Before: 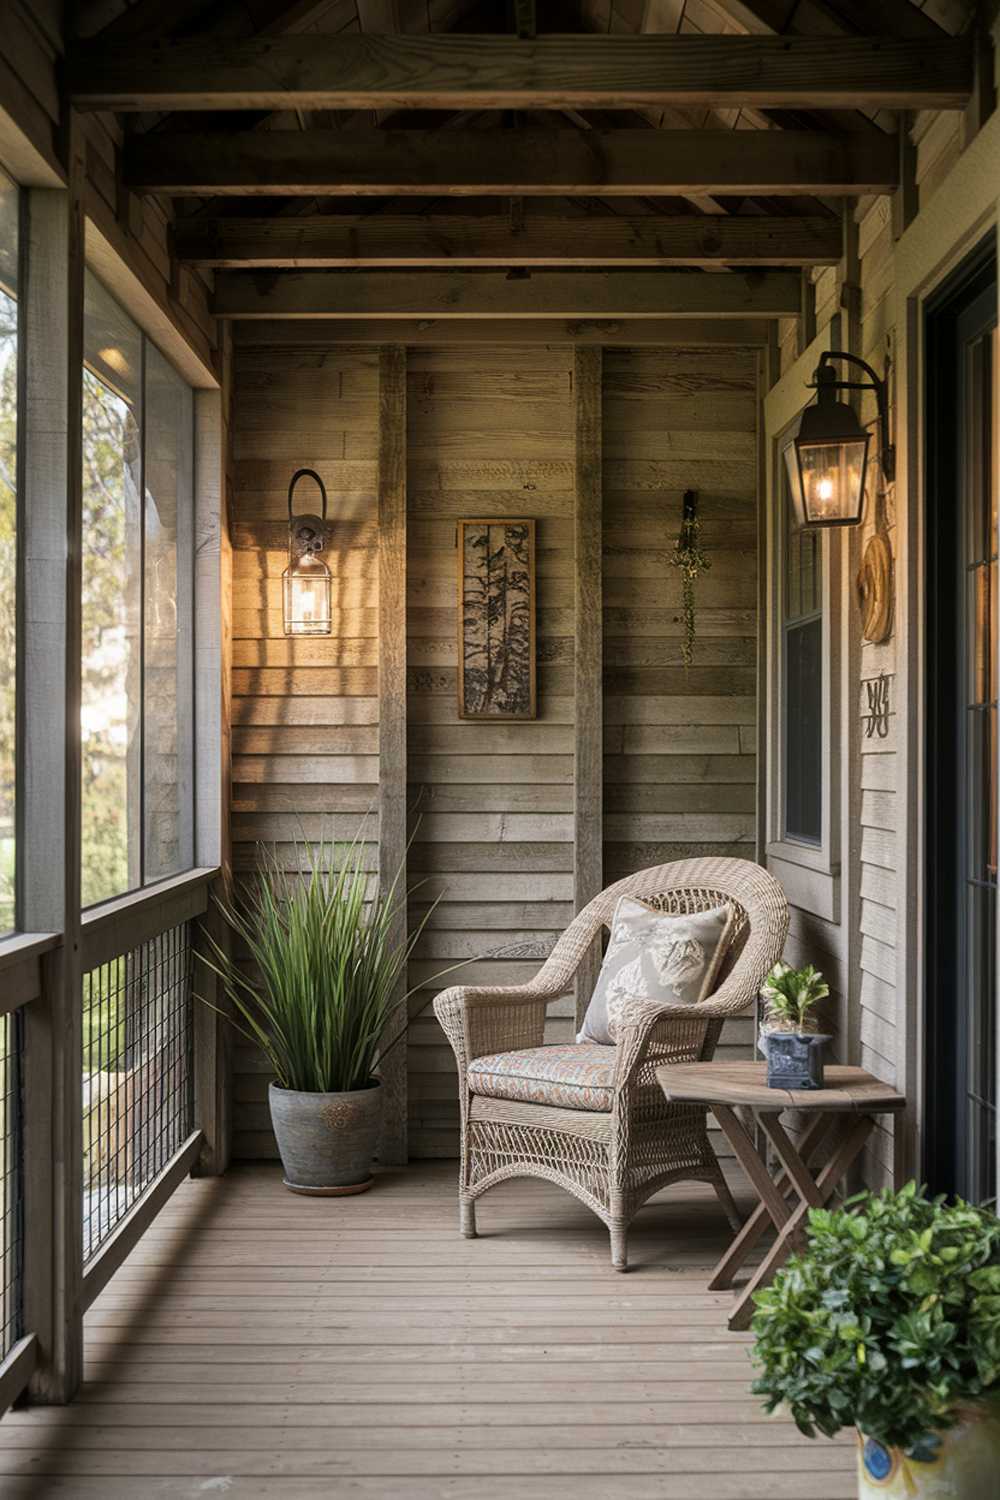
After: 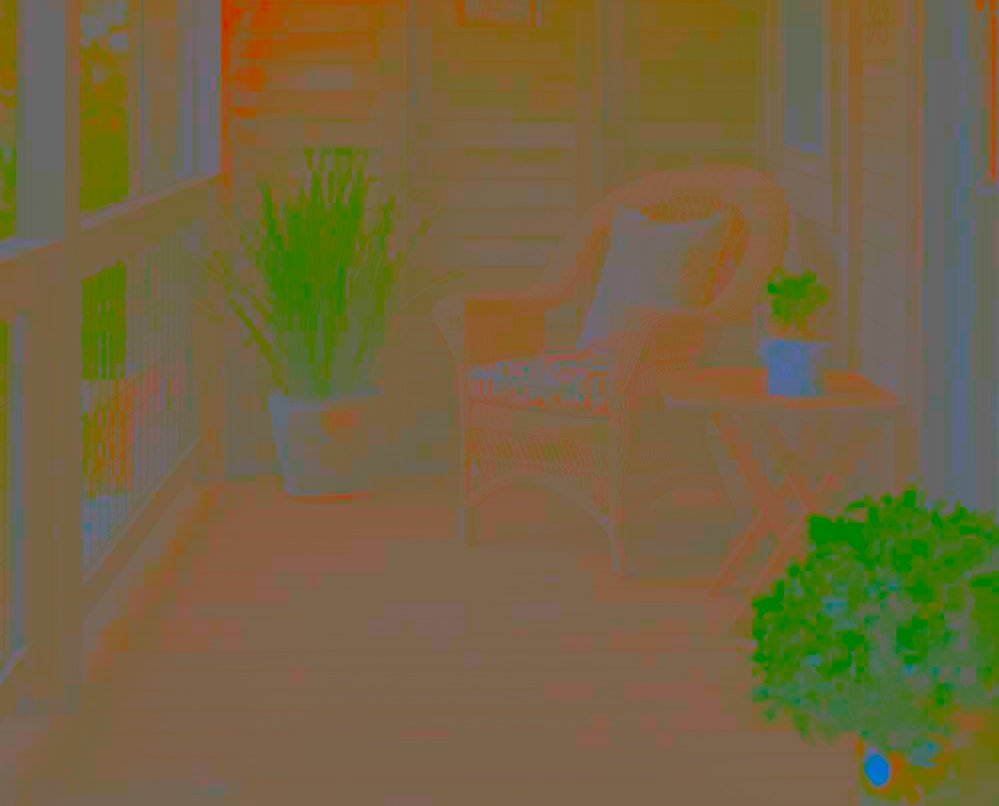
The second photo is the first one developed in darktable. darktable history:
crop and rotate: top 46.237%
tone curve: curves: ch0 [(0, 0) (0.003, 0.019) (0.011, 0.02) (0.025, 0.019) (0.044, 0.027) (0.069, 0.038) (0.1, 0.056) (0.136, 0.089) (0.177, 0.137) (0.224, 0.187) (0.277, 0.259) (0.335, 0.343) (0.399, 0.437) (0.468, 0.532) (0.543, 0.613) (0.623, 0.685) (0.709, 0.752) (0.801, 0.822) (0.898, 0.9) (1, 1)], preserve colors none
contrast brightness saturation: contrast -0.99, brightness -0.17, saturation 0.75
local contrast: highlights 0%, shadows 0%, detail 182%
exposure: exposure 0.493 EV, compensate highlight preservation false
shadows and highlights: highlights color adjustment 0%, soften with gaussian
